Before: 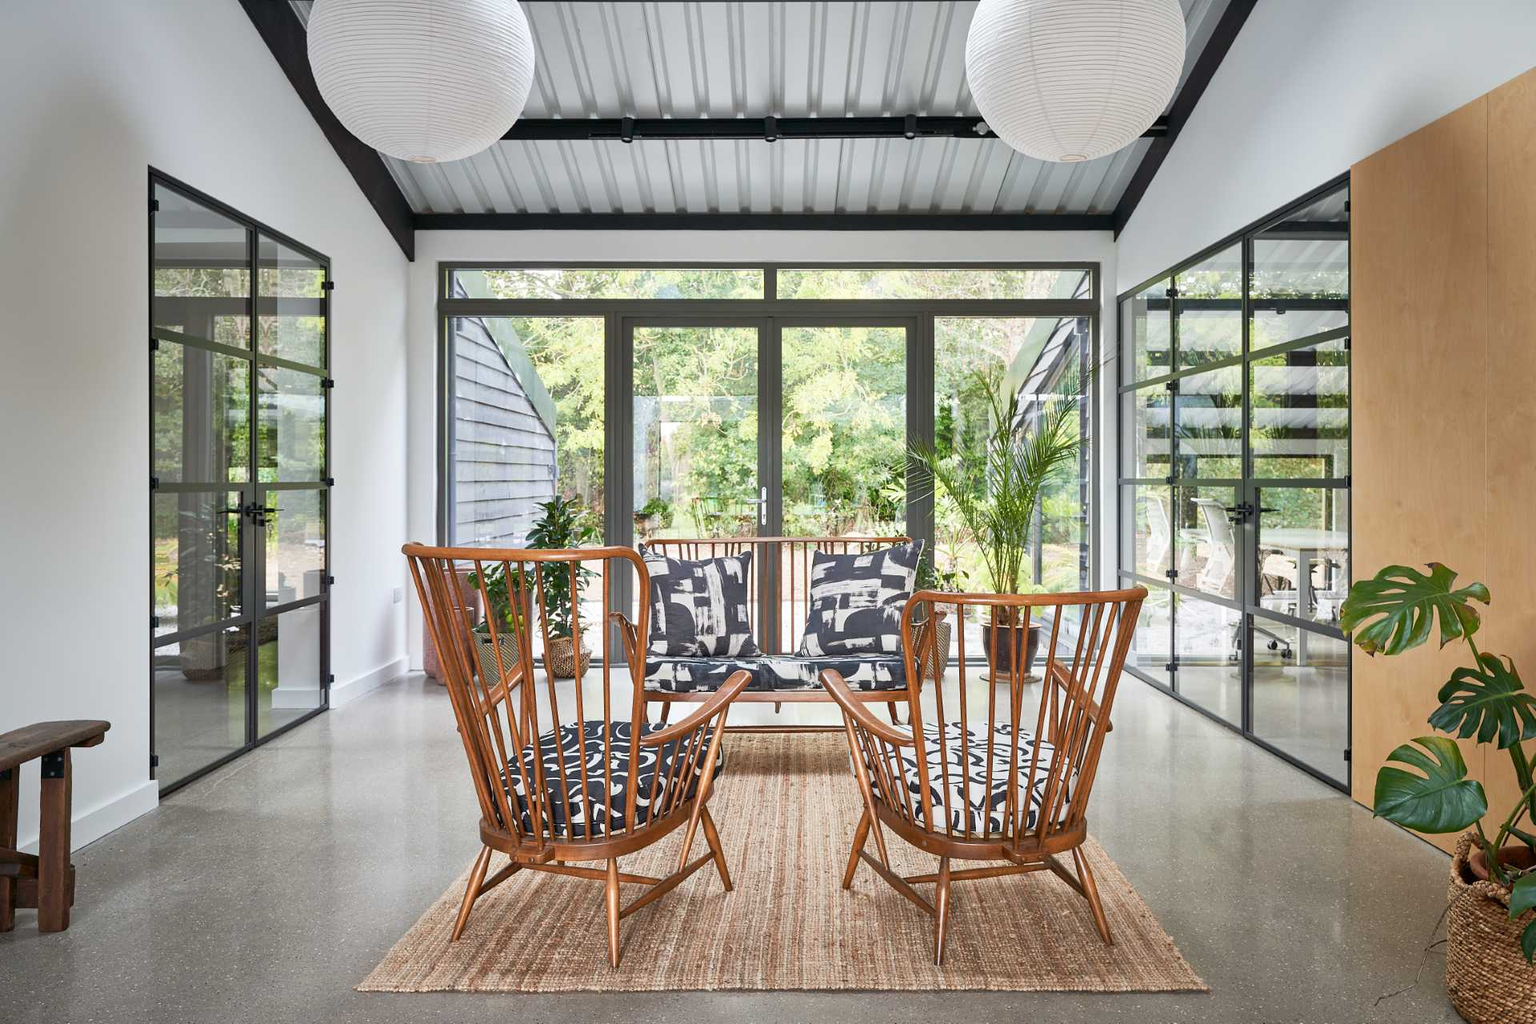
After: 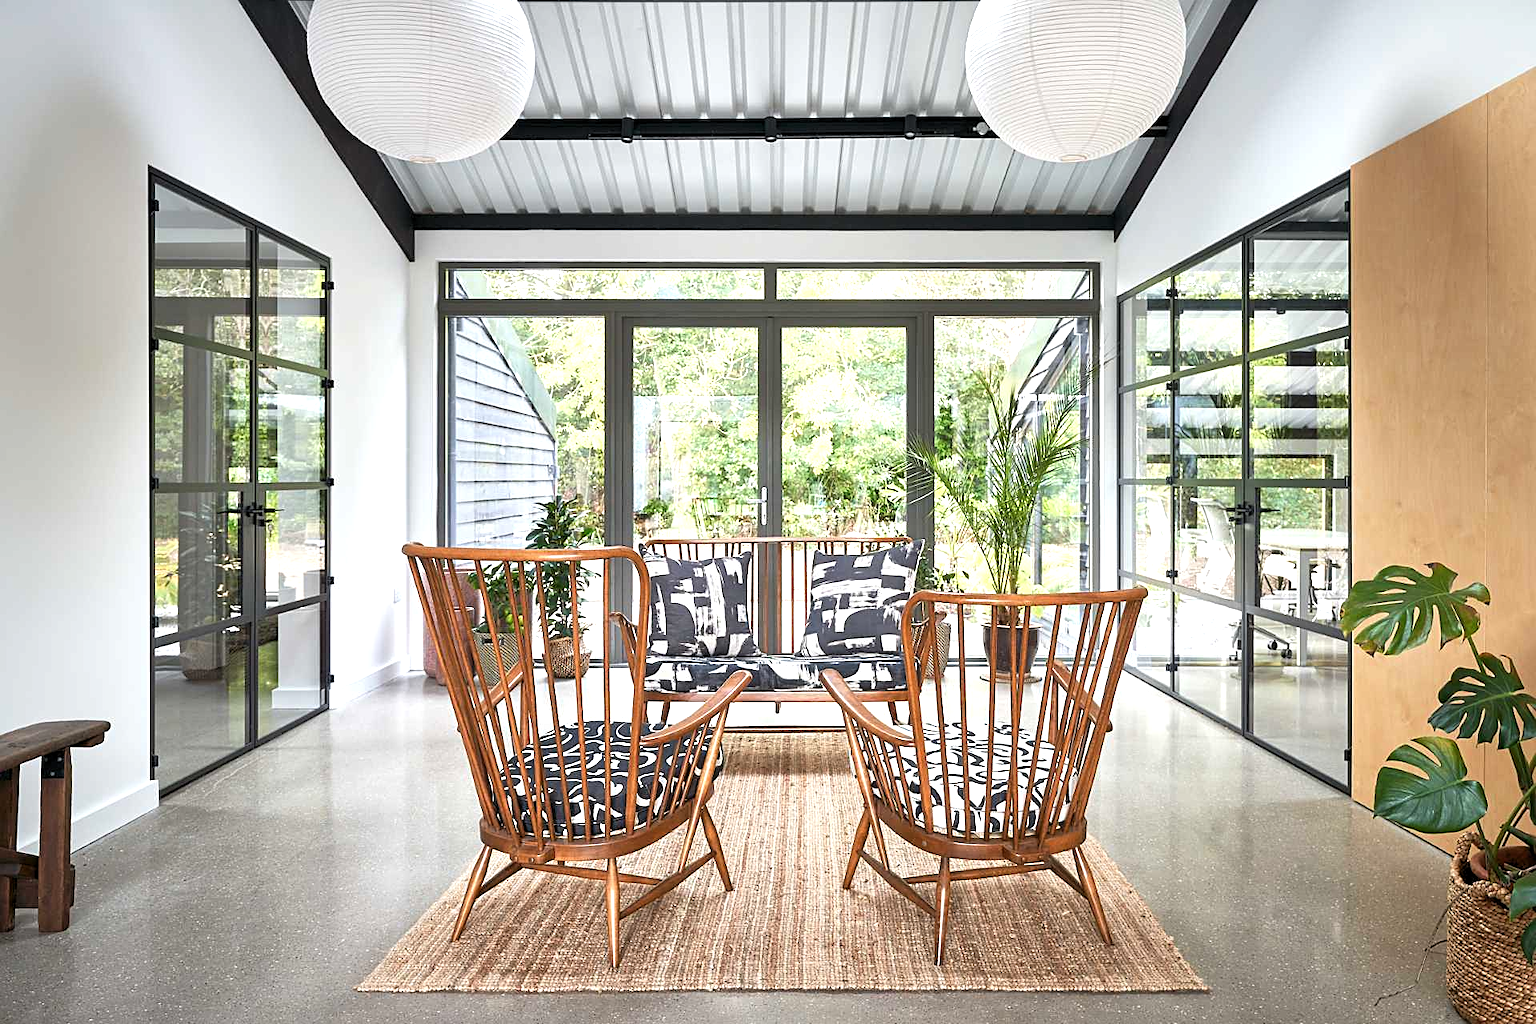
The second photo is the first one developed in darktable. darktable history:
exposure: black level correction 0, exposure 0.5 EV, compensate exposure bias true, compensate highlight preservation false
levels: levels [0.031, 0.5, 0.969]
sharpen: on, module defaults
